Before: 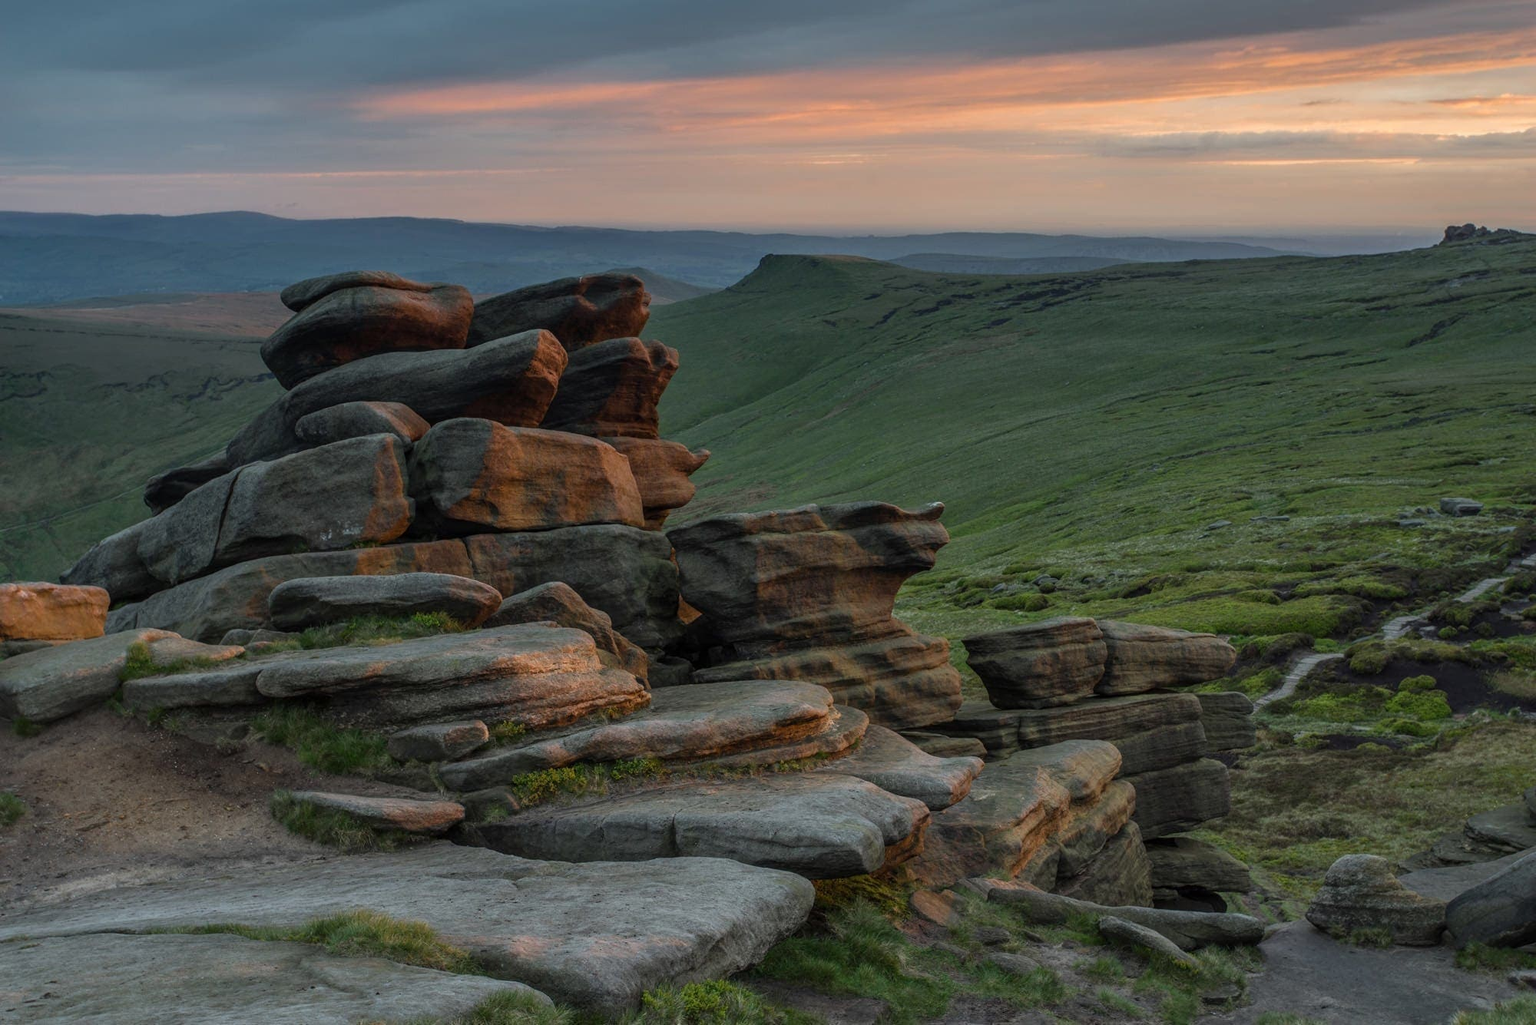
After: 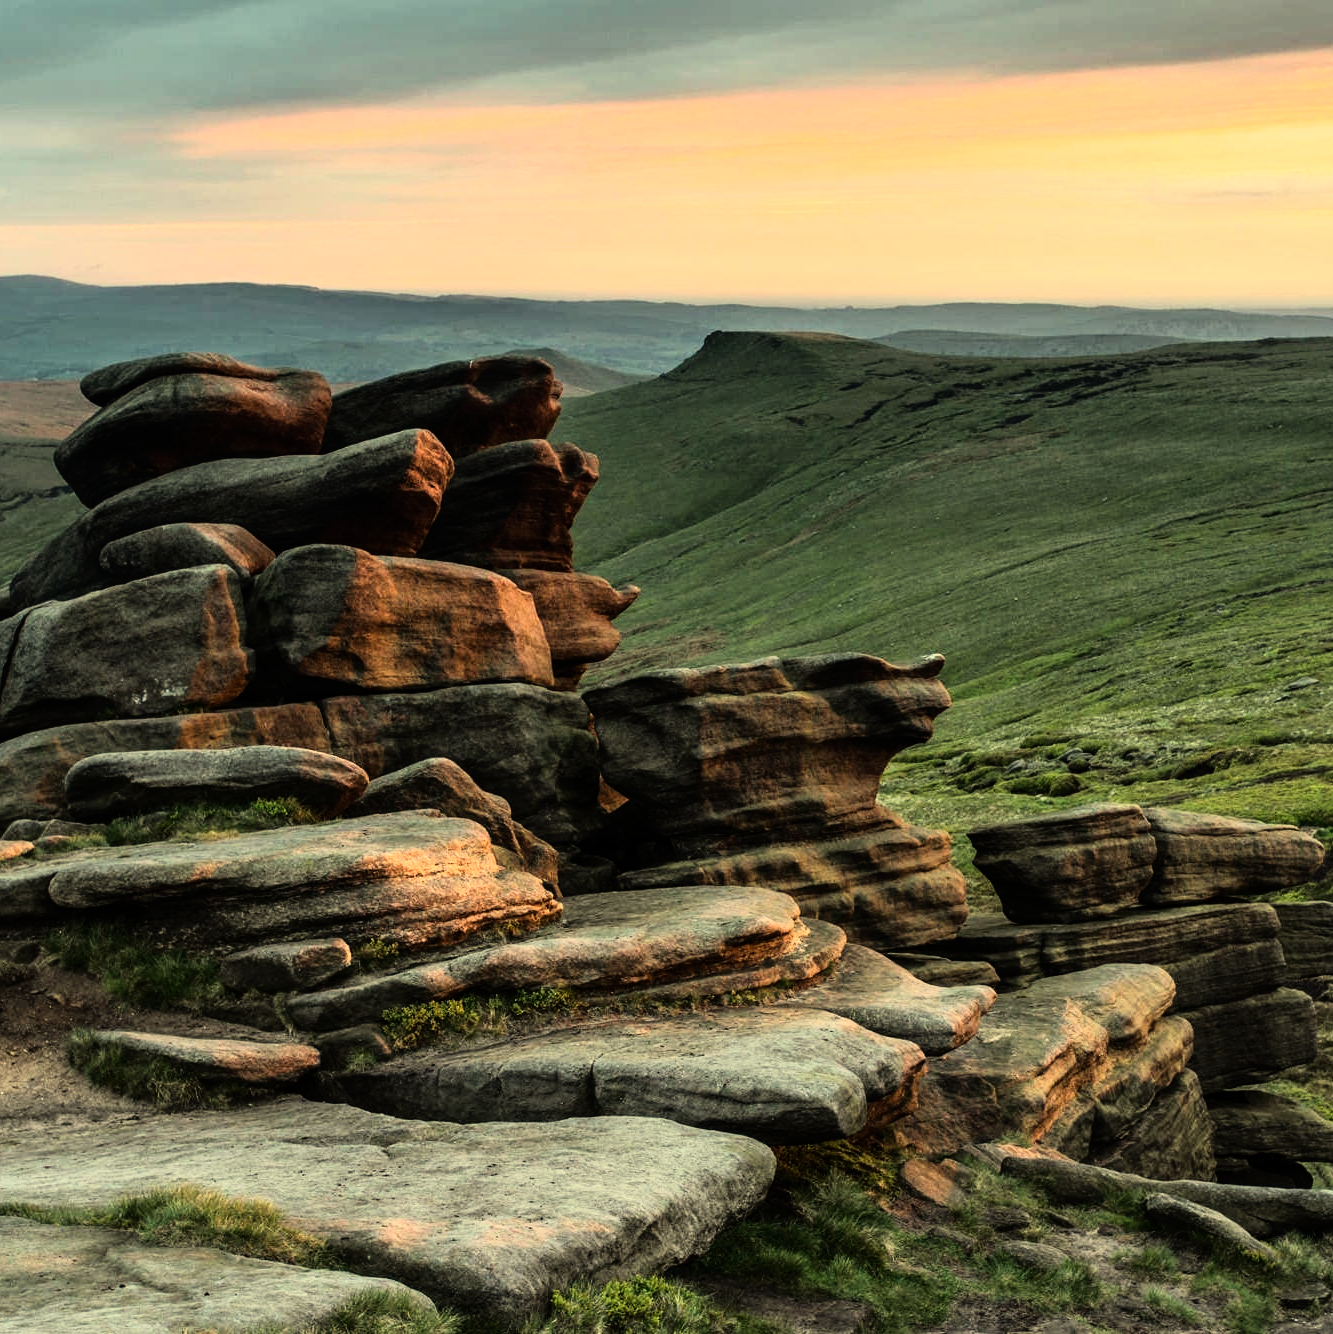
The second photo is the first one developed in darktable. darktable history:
crop and rotate: left 14.292%, right 19.041%
rgb curve: curves: ch0 [(0, 0) (0.21, 0.15) (0.24, 0.21) (0.5, 0.75) (0.75, 0.96) (0.89, 0.99) (1, 1)]; ch1 [(0, 0.02) (0.21, 0.13) (0.25, 0.2) (0.5, 0.67) (0.75, 0.9) (0.89, 0.97) (1, 1)]; ch2 [(0, 0.02) (0.21, 0.13) (0.25, 0.2) (0.5, 0.67) (0.75, 0.9) (0.89, 0.97) (1, 1)], compensate middle gray true
white balance: red 1.08, blue 0.791
